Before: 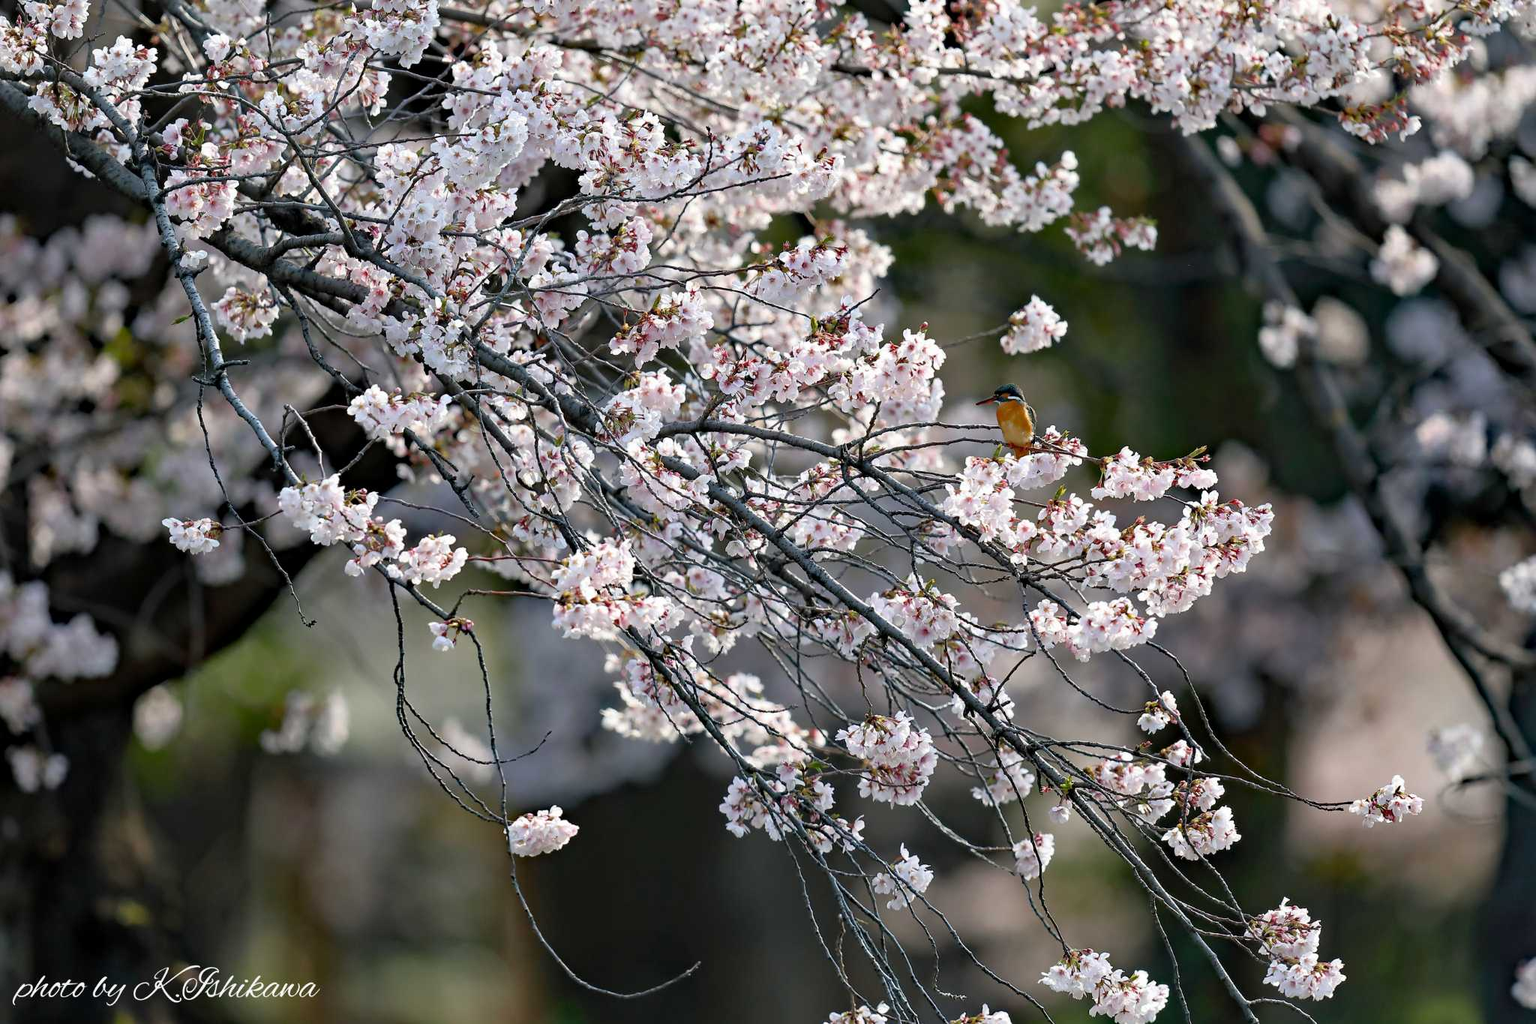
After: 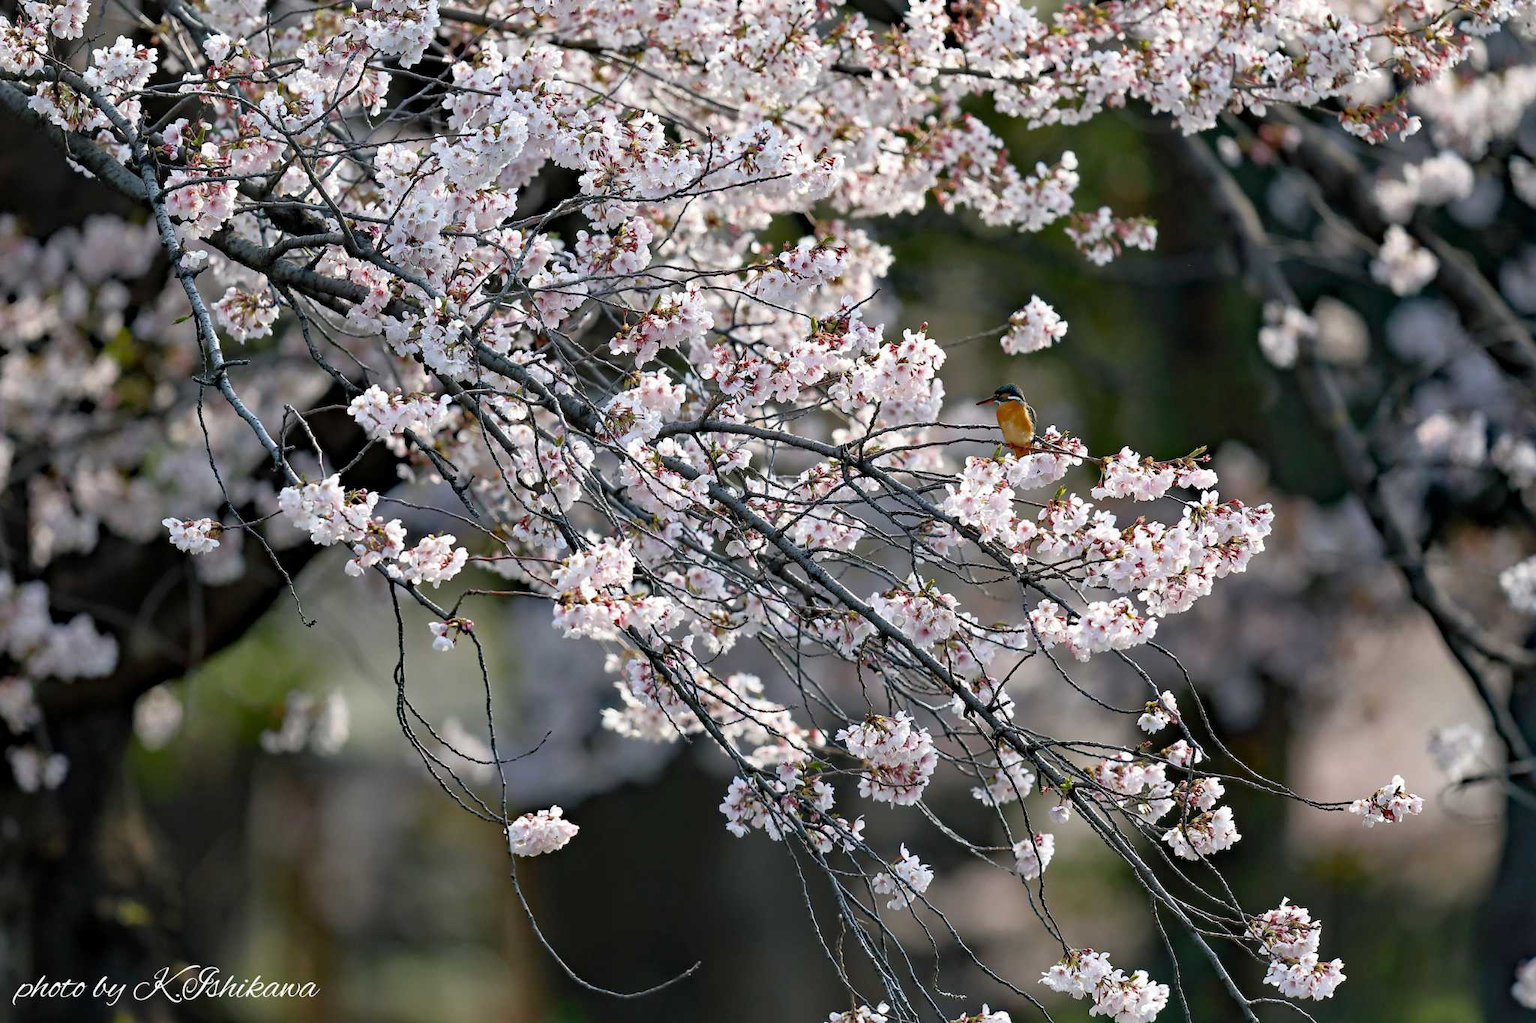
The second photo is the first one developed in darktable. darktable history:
color correction: highlights b* -0.048
levels: black 0.05%
